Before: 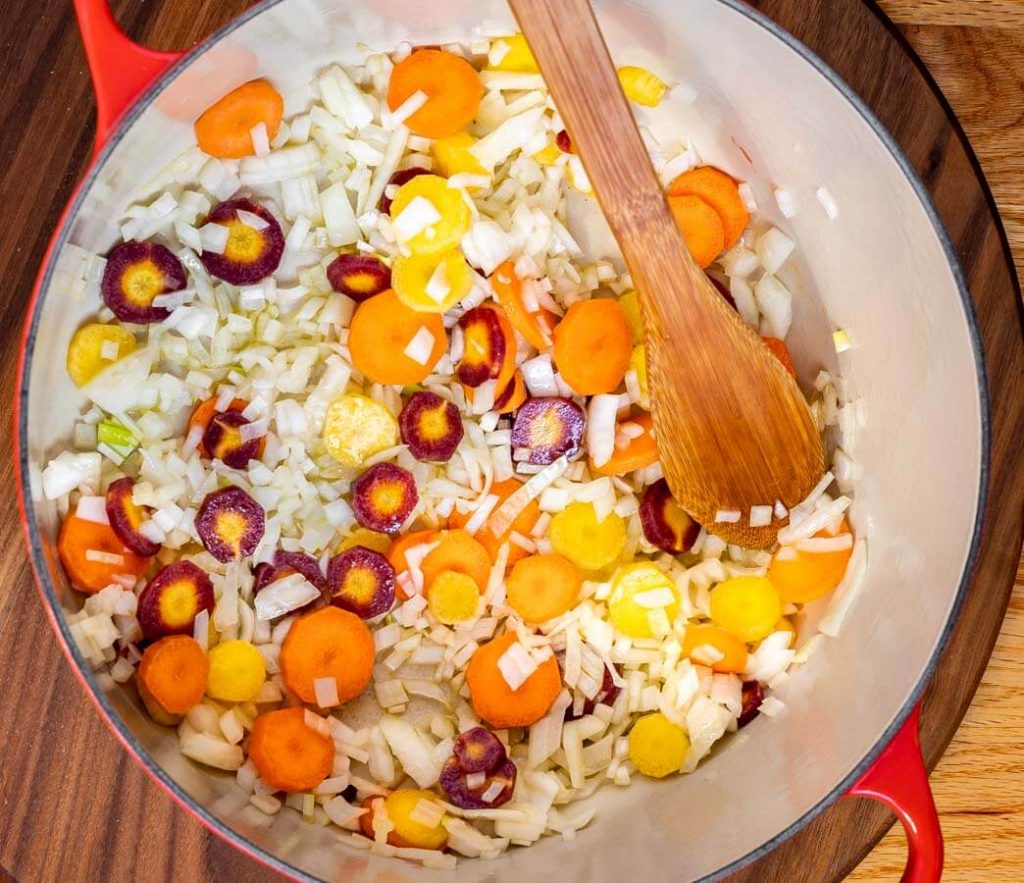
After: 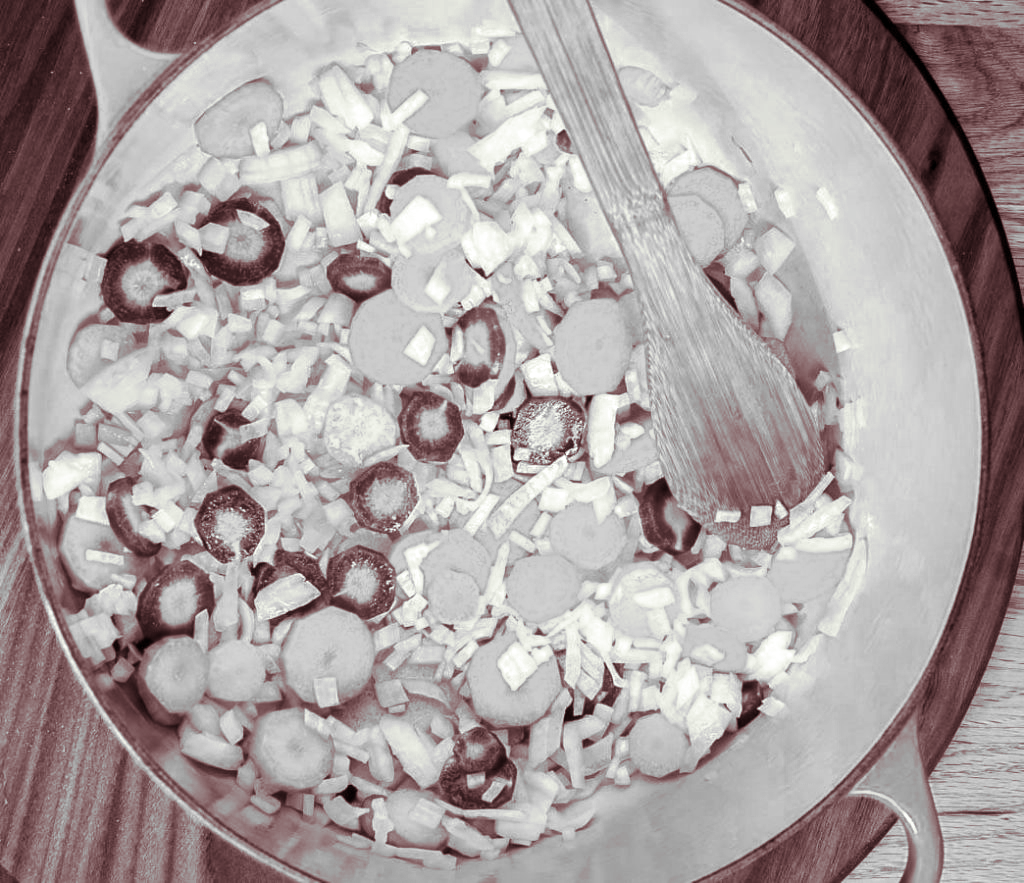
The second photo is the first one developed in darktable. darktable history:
split-toning: on, module defaults
local contrast: mode bilateral grid, contrast 20, coarseness 50, detail 120%, midtone range 0.2
exposure: black level correction 0, compensate exposure bias true, compensate highlight preservation false
color correction: highlights a* -0.482, highlights b* 9.48, shadows a* -9.48, shadows b* 0.803
color zones: curves: ch0 [(0.004, 0.588) (0.116, 0.636) (0.259, 0.476) (0.423, 0.464) (0.75, 0.5)]; ch1 [(0, 0) (0.143, 0) (0.286, 0) (0.429, 0) (0.571, 0) (0.714, 0) (0.857, 0)]
